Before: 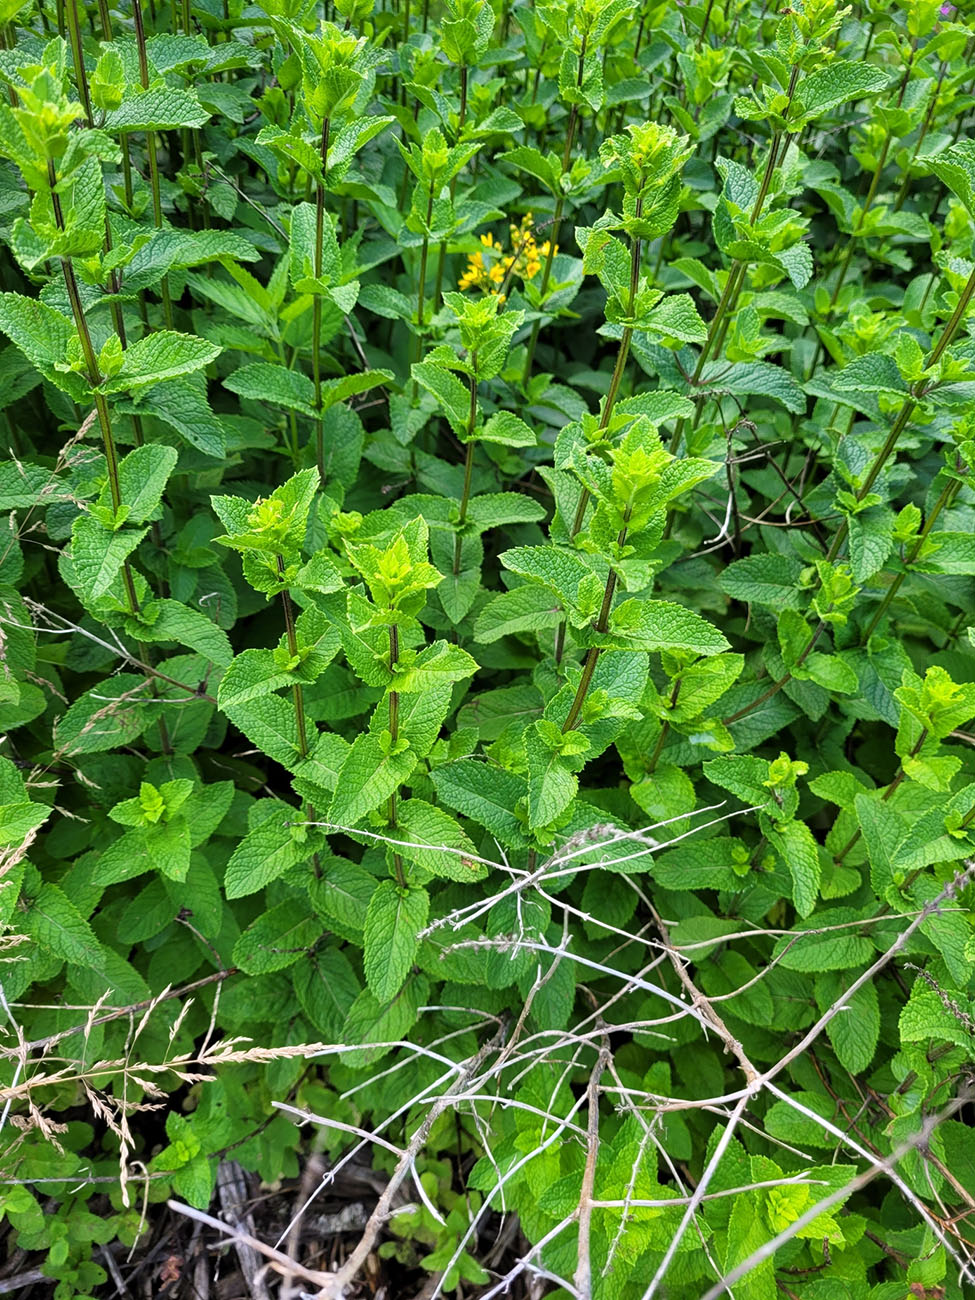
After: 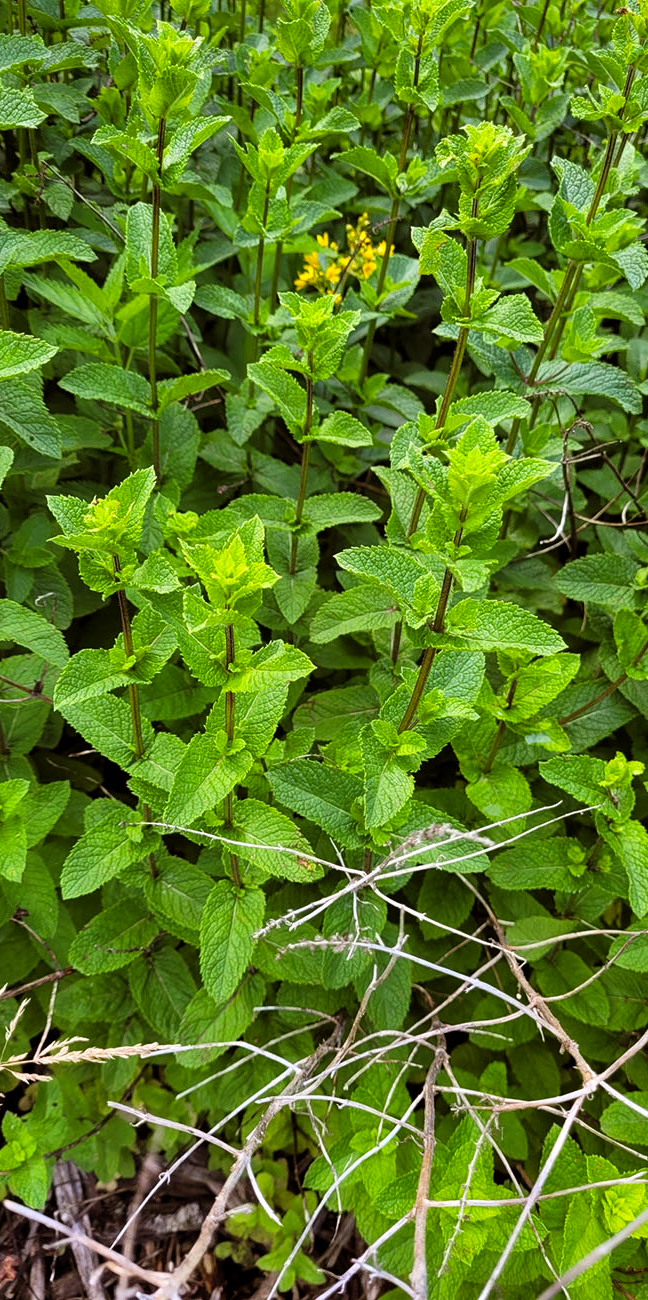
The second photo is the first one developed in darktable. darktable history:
crop: left 16.899%, right 16.556%
rgb levels: mode RGB, independent channels, levels [[0, 0.5, 1], [0, 0.521, 1], [0, 0.536, 1]]
shadows and highlights: low approximation 0.01, soften with gaussian
